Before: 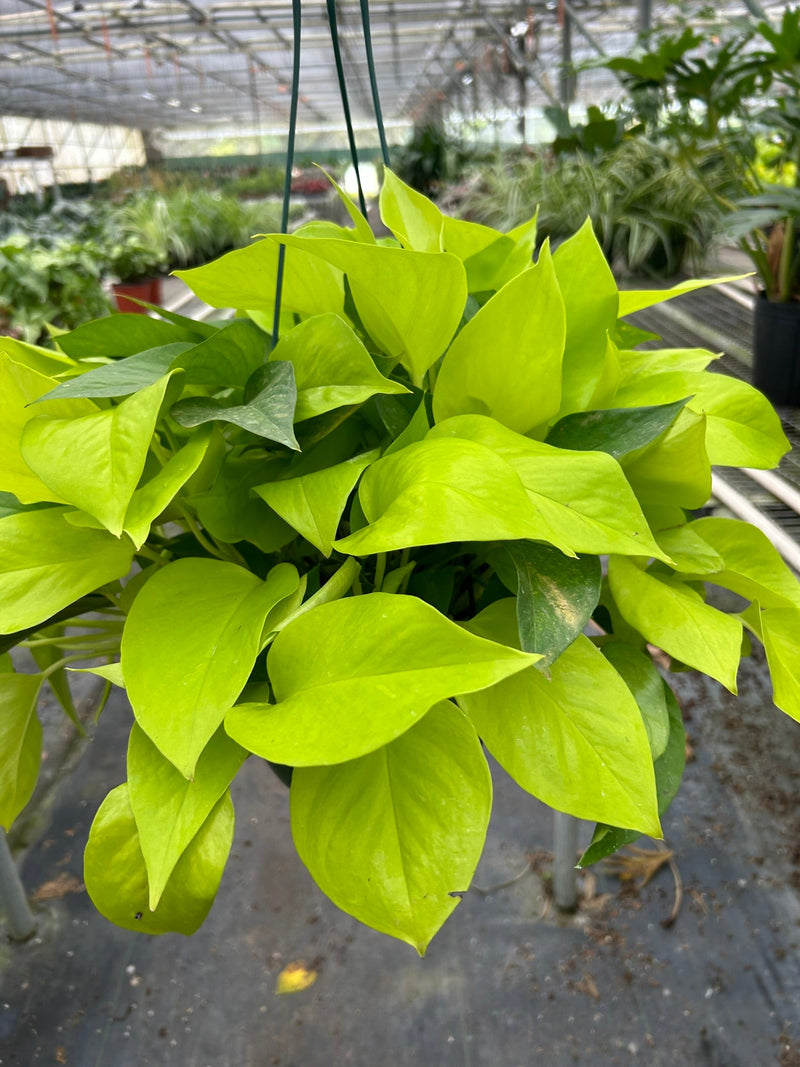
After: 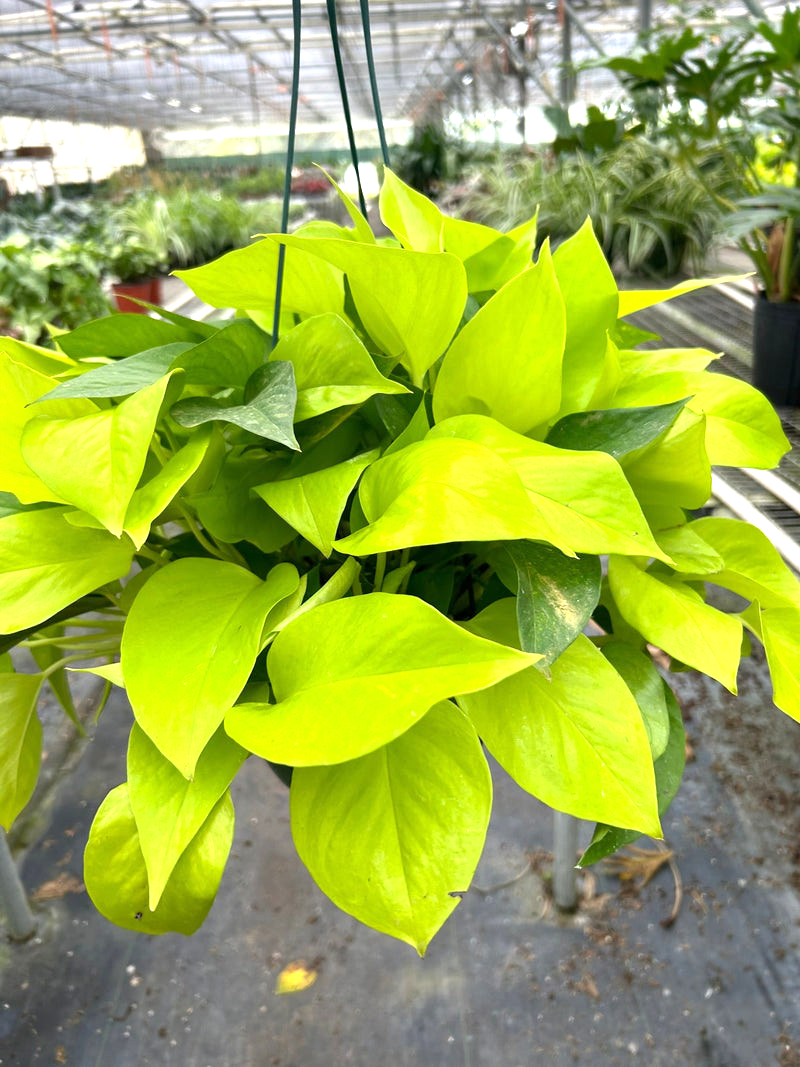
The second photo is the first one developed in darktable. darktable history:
exposure: exposure 0.666 EV, compensate highlight preservation false
